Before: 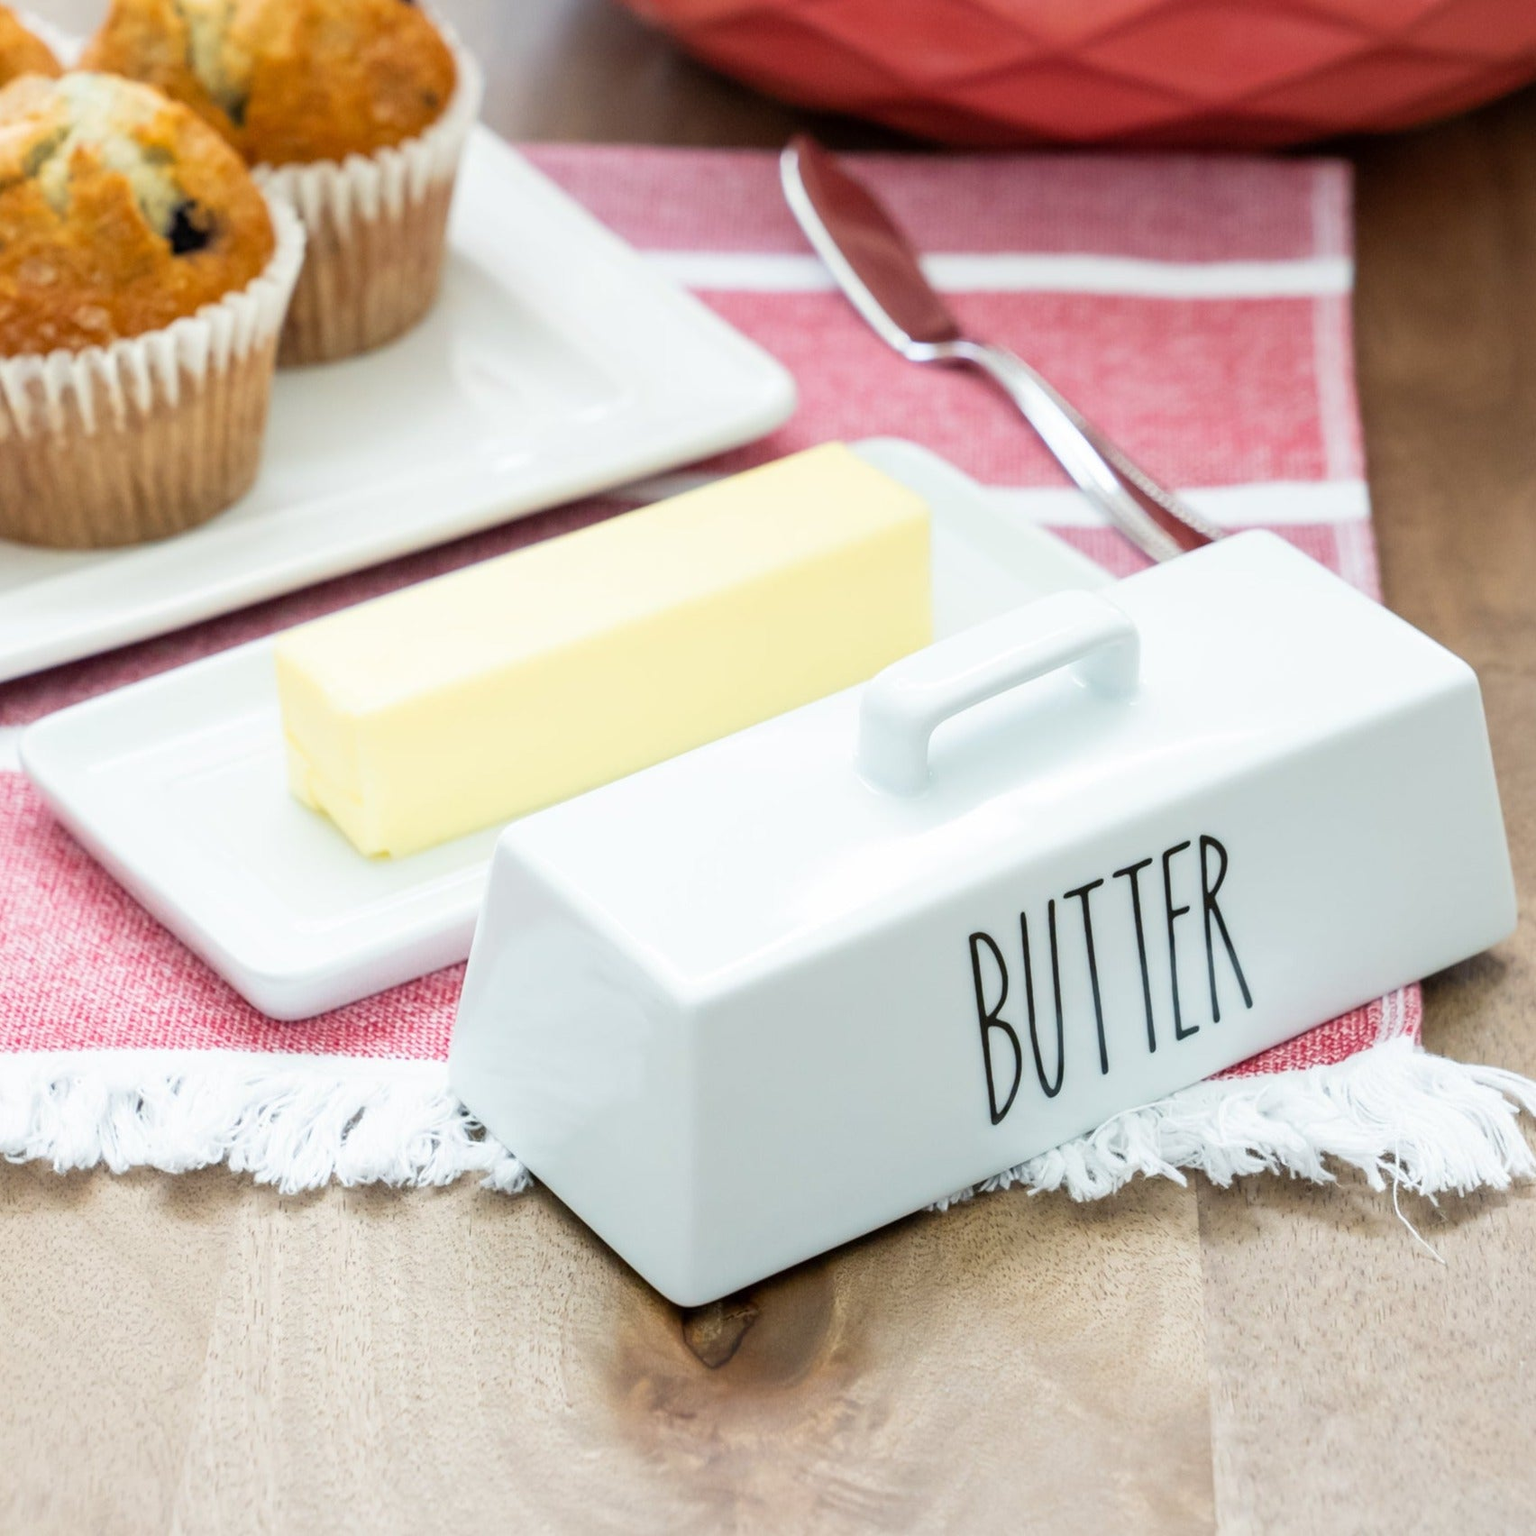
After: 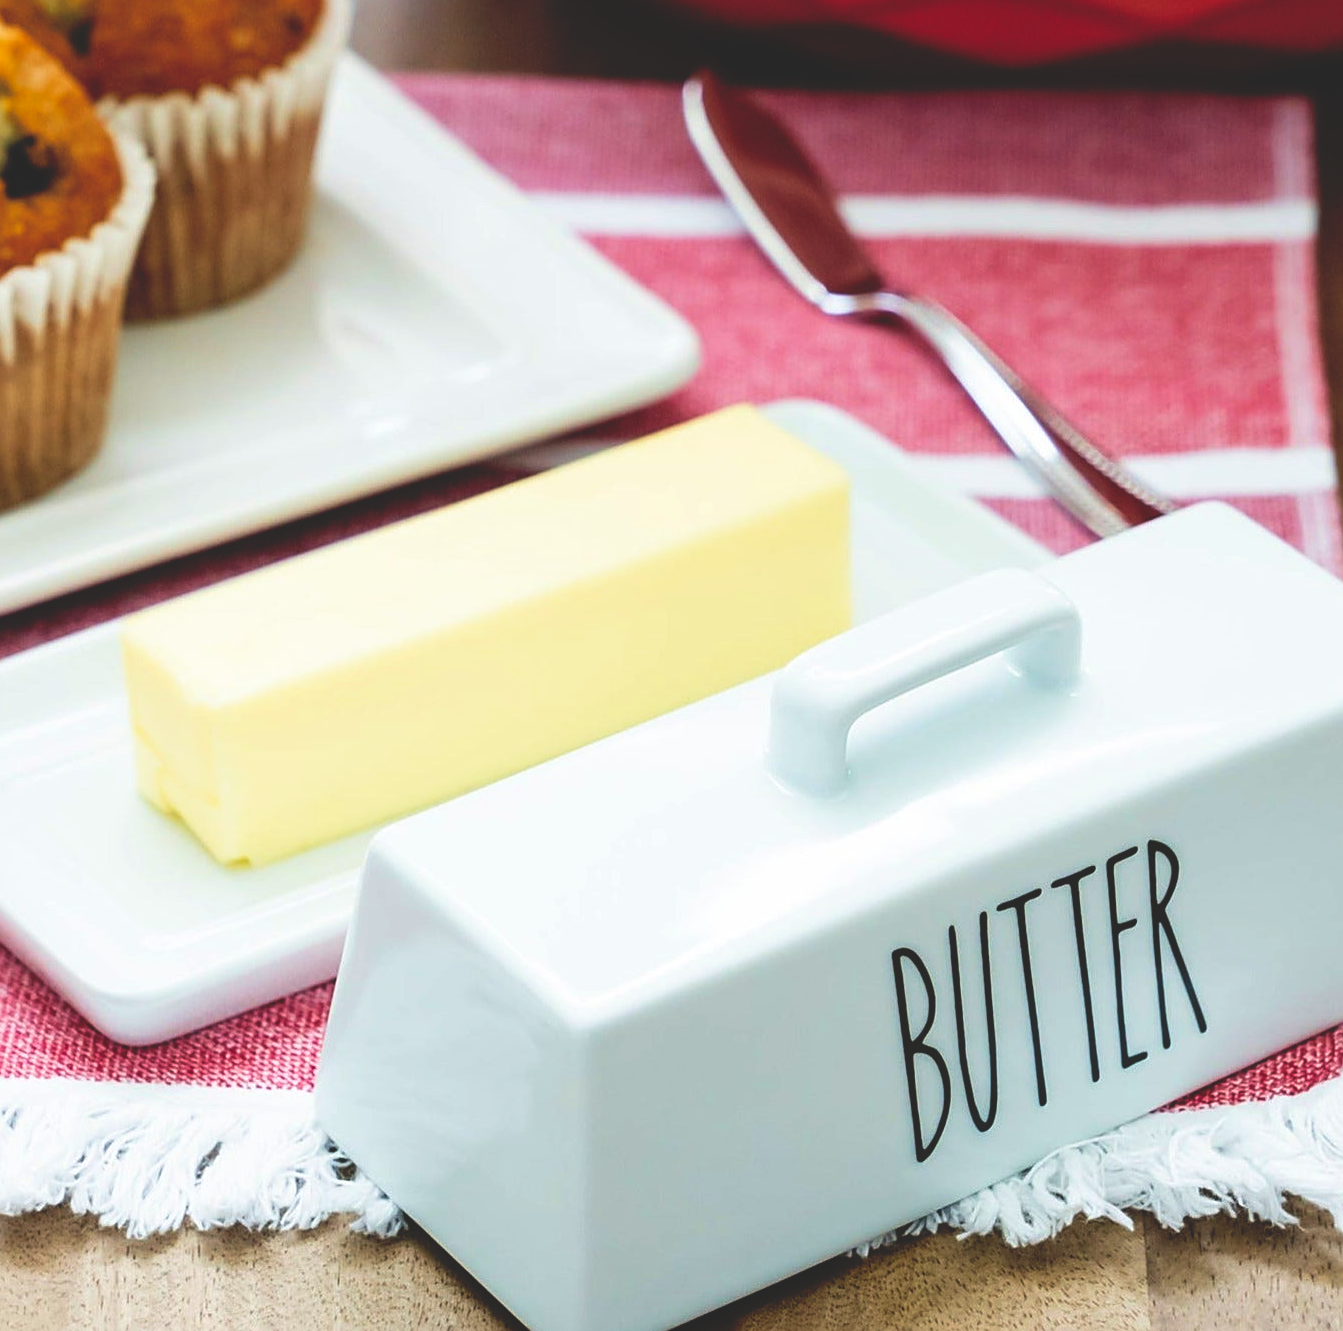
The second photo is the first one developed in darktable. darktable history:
velvia: on, module defaults
sharpen: on, module defaults
base curve: curves: ch0 [(0, 0.02) (0.083, 0.036) (1, 1)], preserve colors none
crop and rotate: left 10.77%, top 5.1%, right 10.41%, bottom 16.76%
